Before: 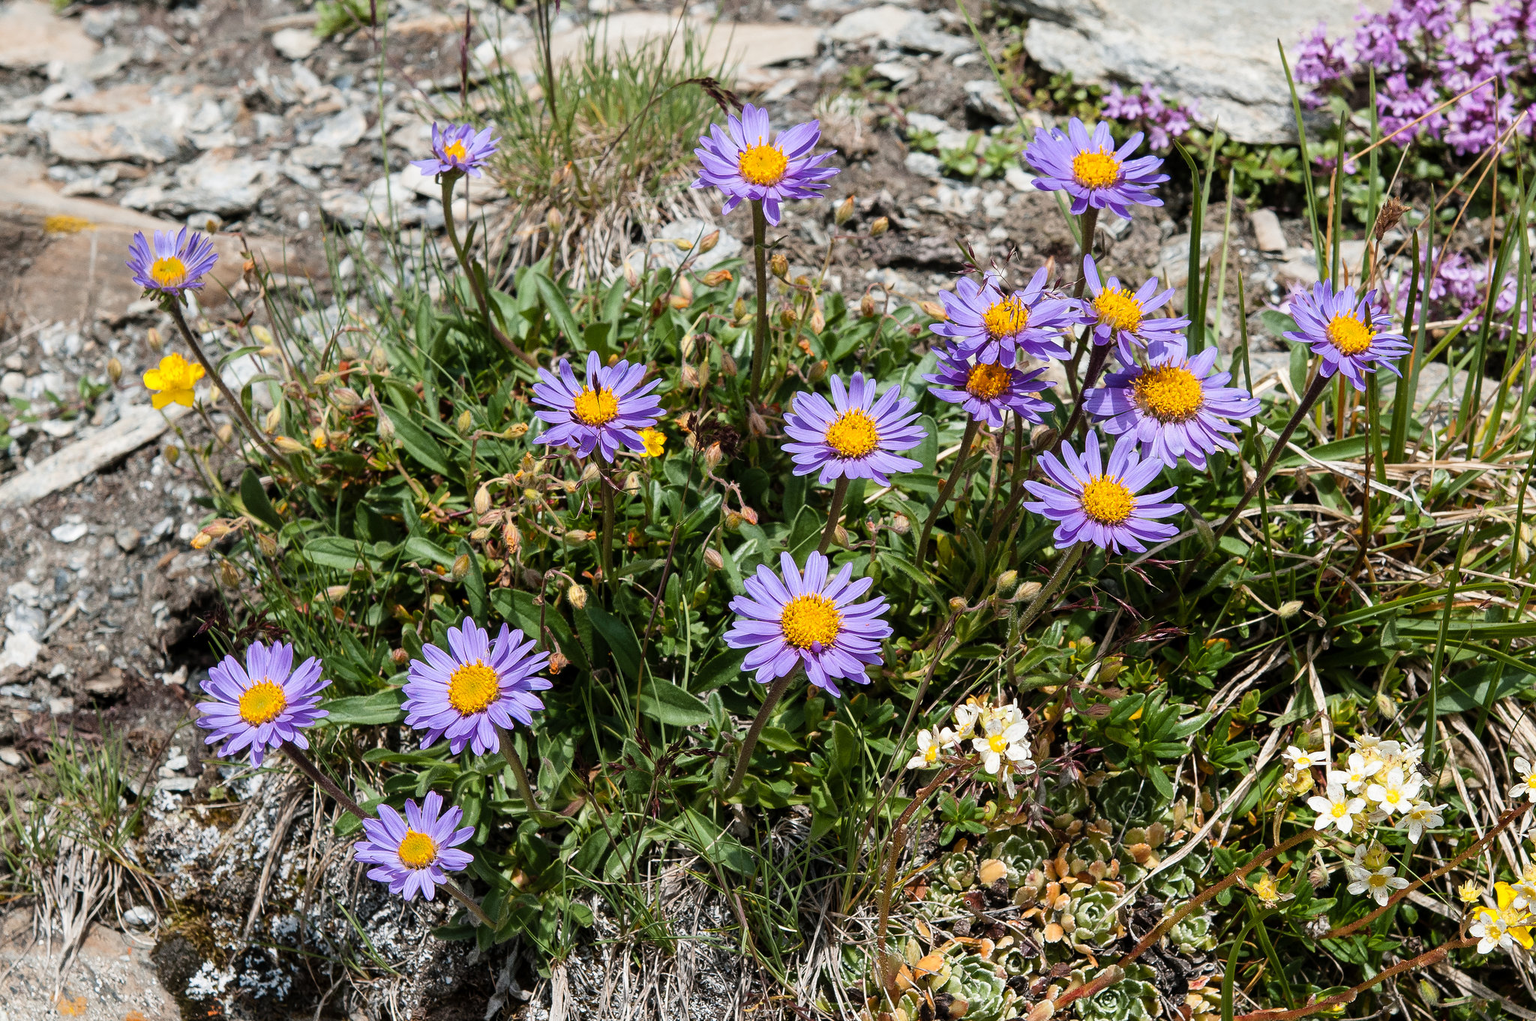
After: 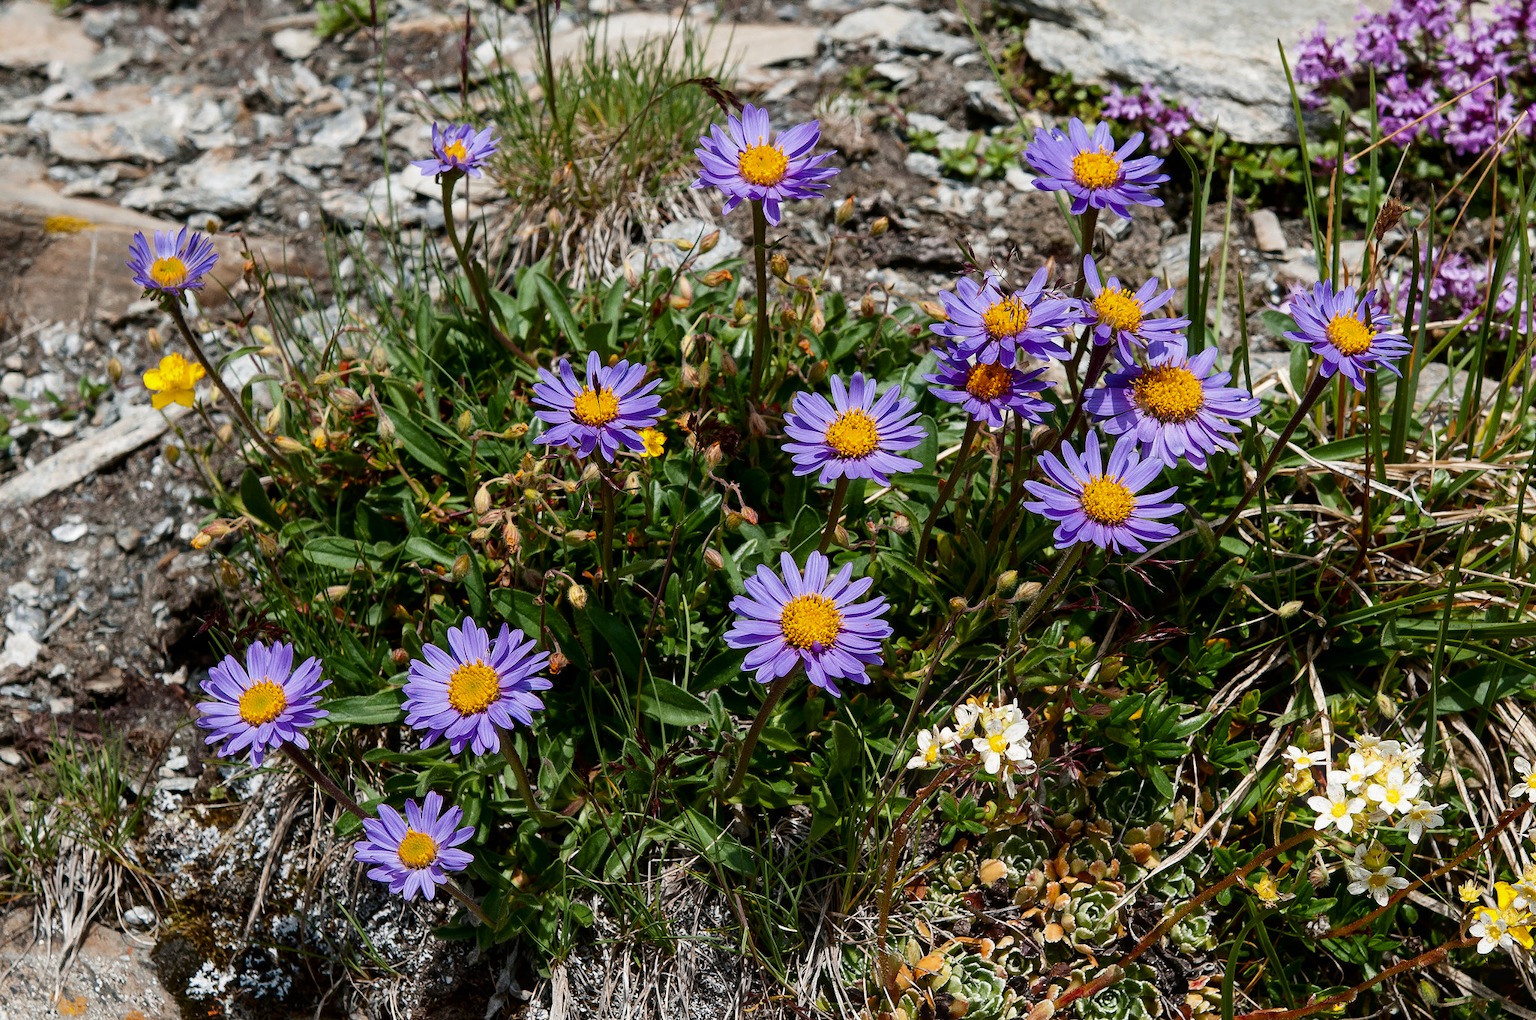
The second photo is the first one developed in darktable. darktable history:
contrast brightness saturation: brightness -0.2, saturation 0.08
bloom: size 9%, threshold 100%, strength 7%
